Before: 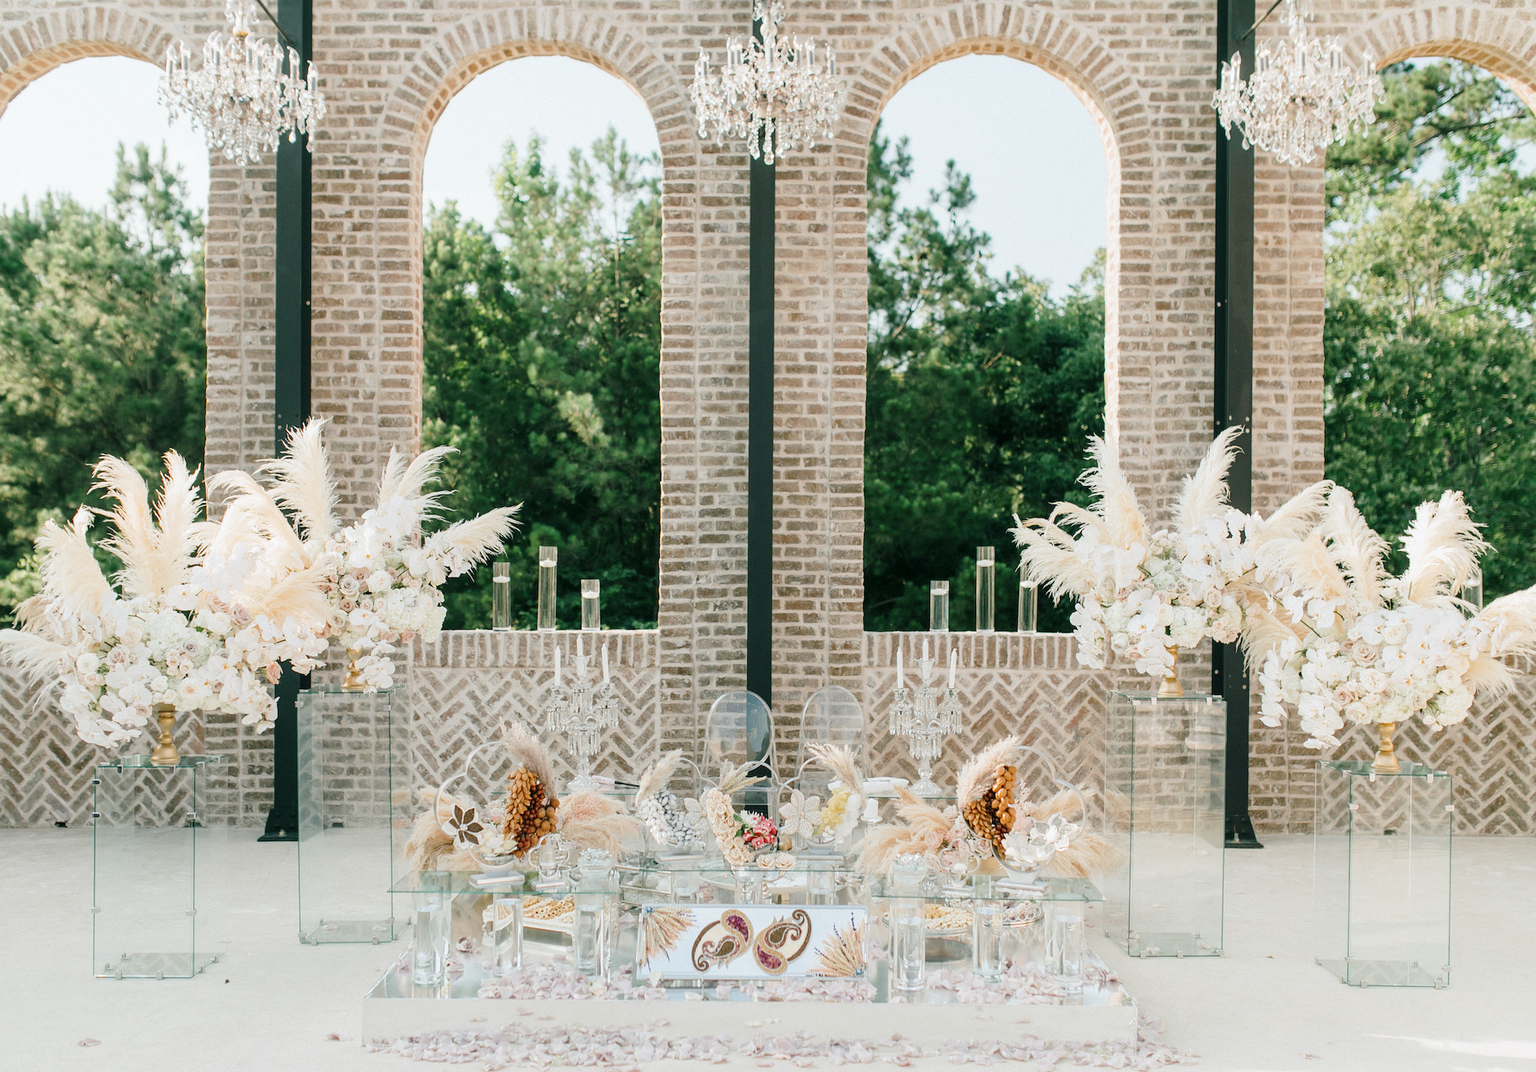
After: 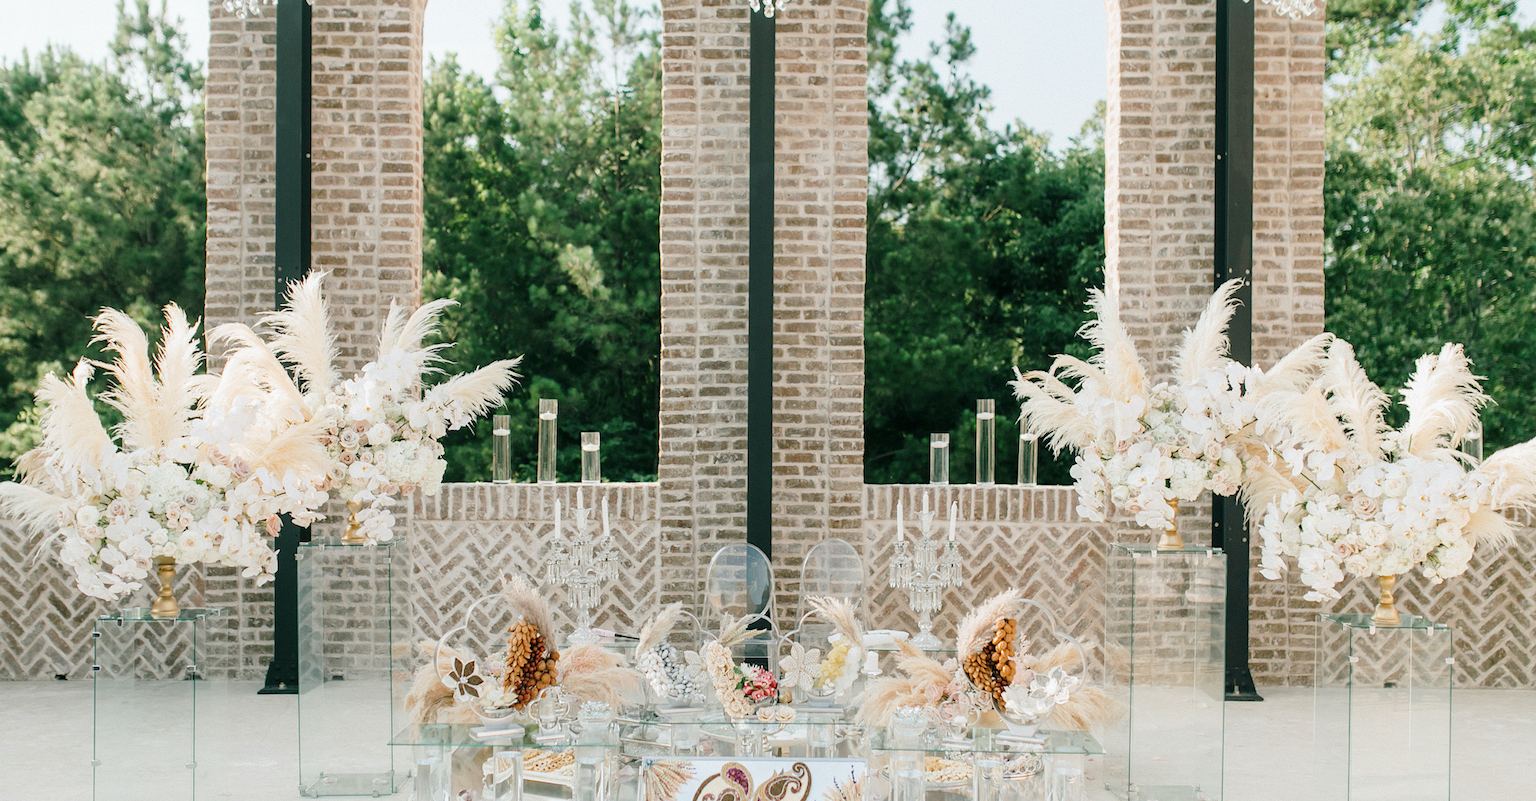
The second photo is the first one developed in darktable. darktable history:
crop: top 13.766%, bottom 11.498%
